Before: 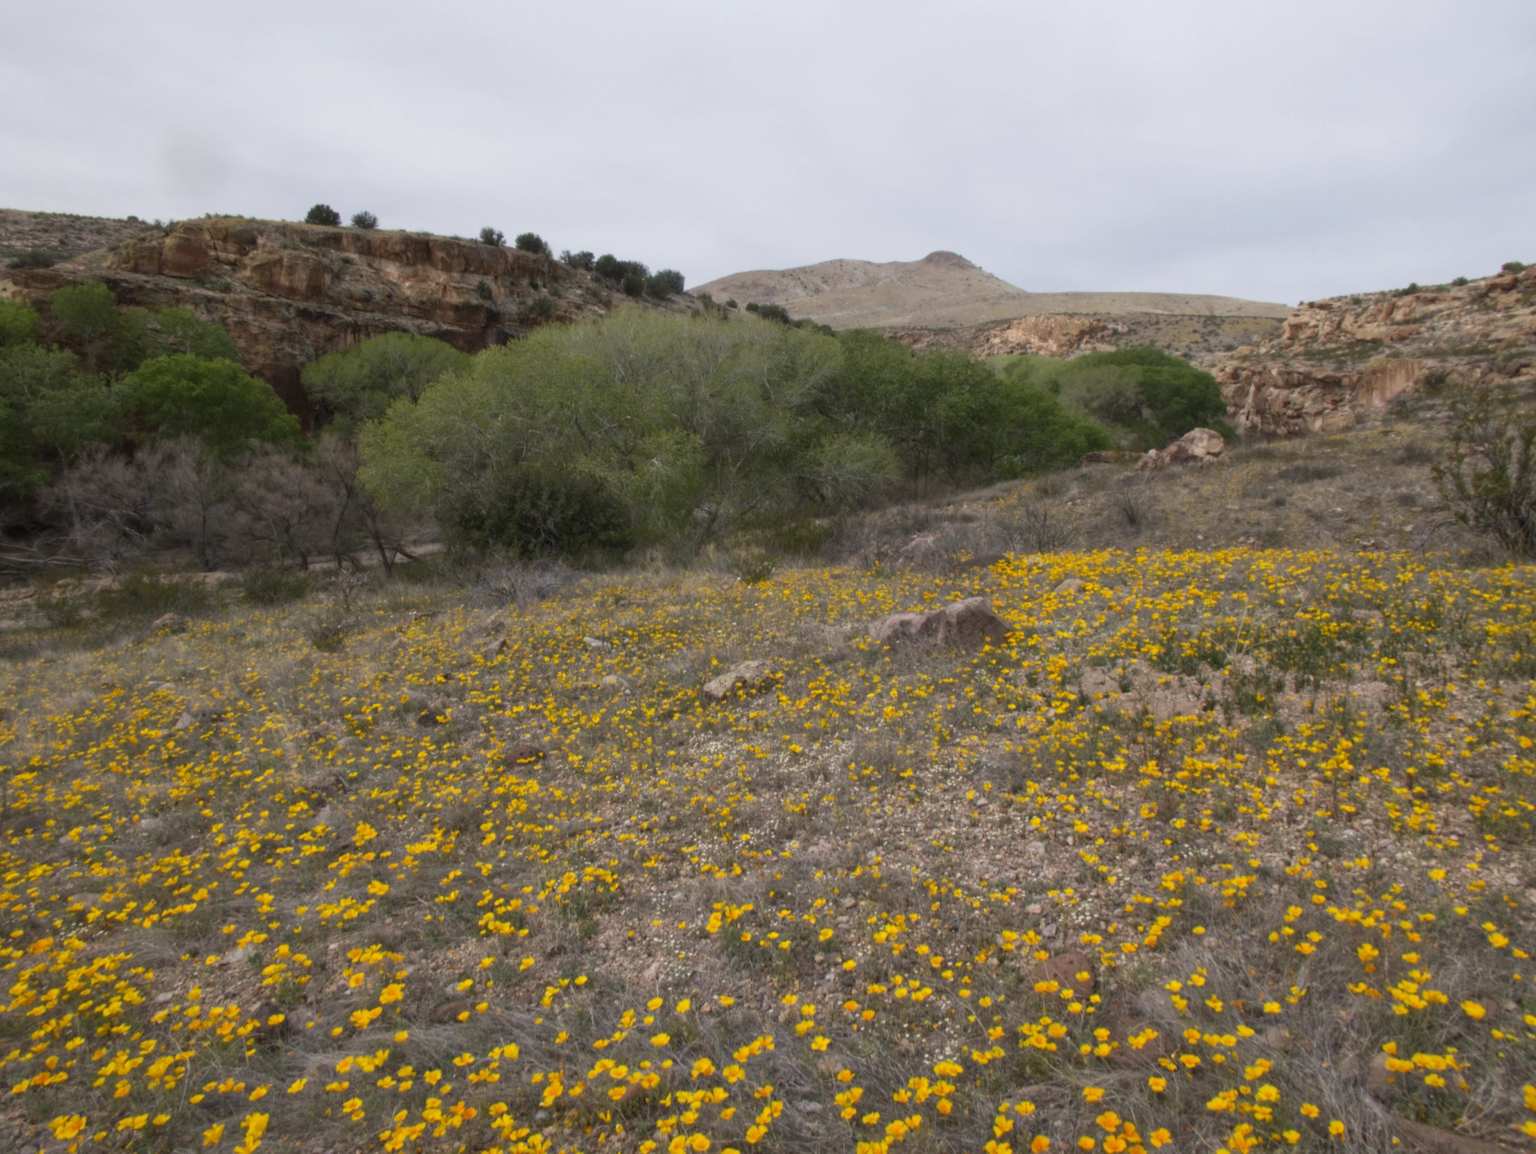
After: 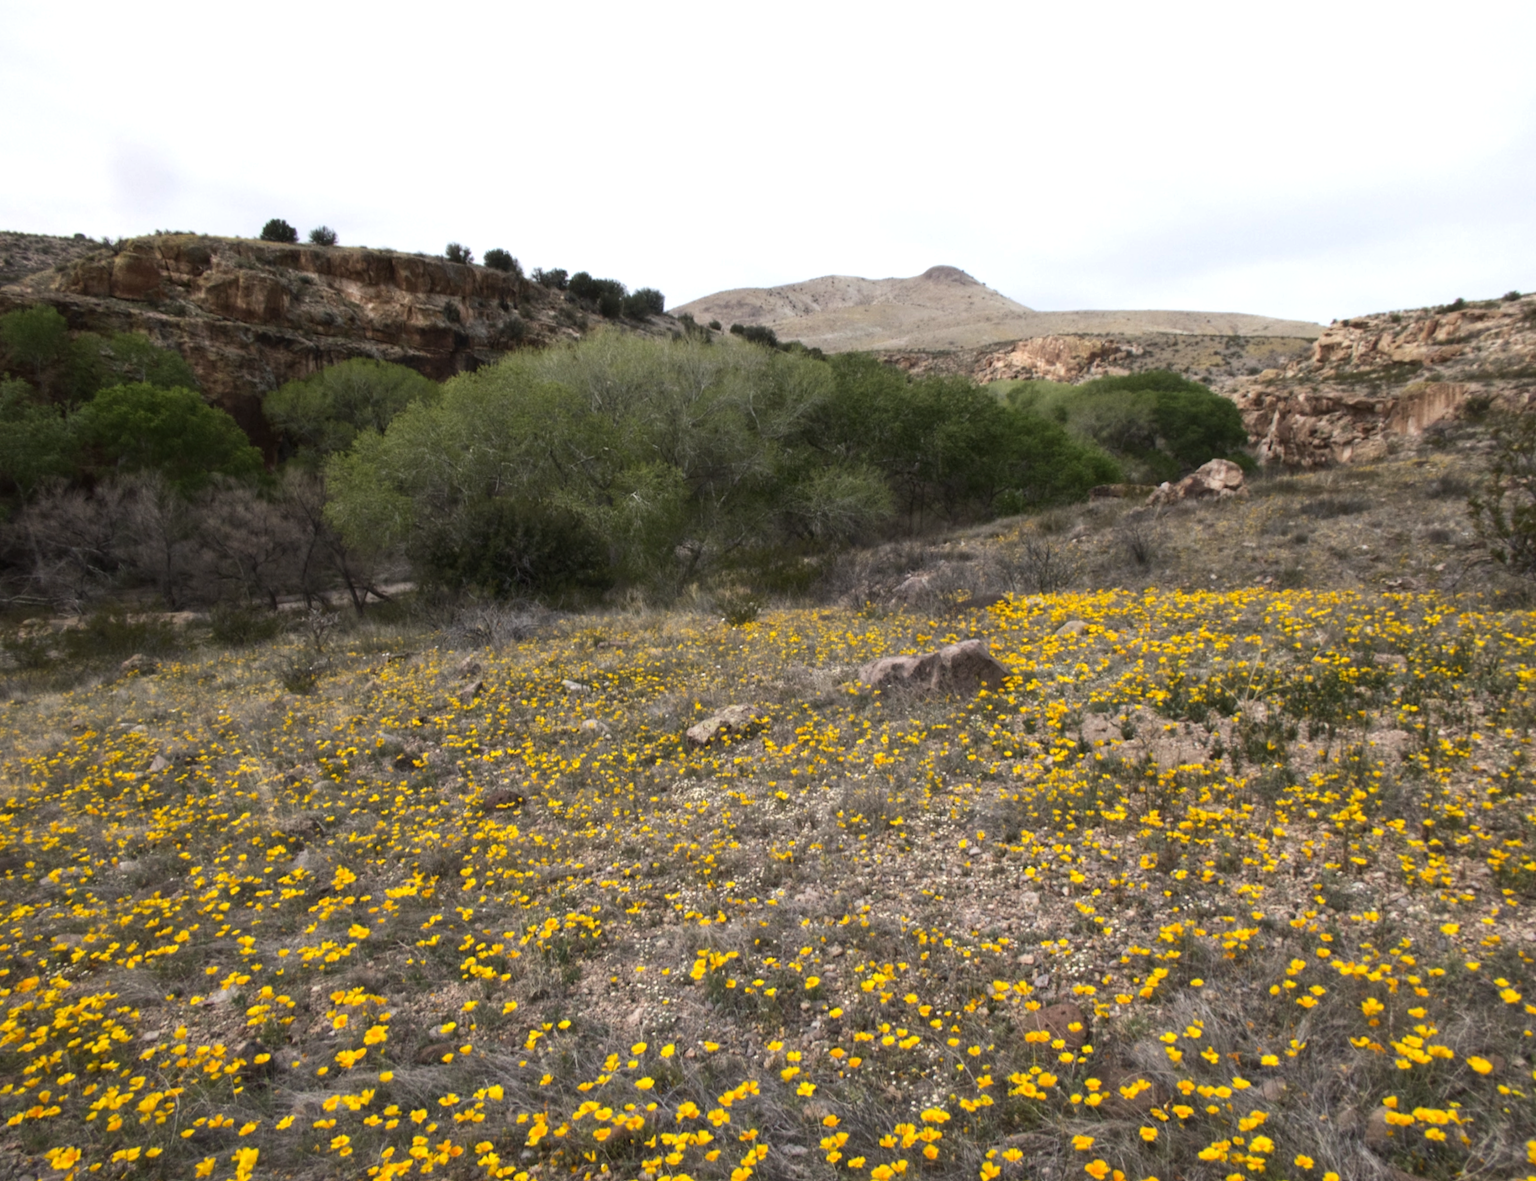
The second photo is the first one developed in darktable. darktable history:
tone equalizer: -8 EV -0.75 EV, -7 EV -0.7 EV, -6 EV -0.6 EV, -5 EV -0.4 EV, -3 EV 0.4 EV, -2 EV 0.6 EV, -1 EV 0.7 EV, +0 EV 0.75 EV, edges refinement/feathering 500, mask exposure compensation -1.57 EV, preserve details no
rotate and perspective: rotation 0.074°, lens shift (vertical) 0.096, lens shift (horizontal) -0.041, crop left 0.043, crop right 0.952, crop top 0.024, crop bottom 0.979
